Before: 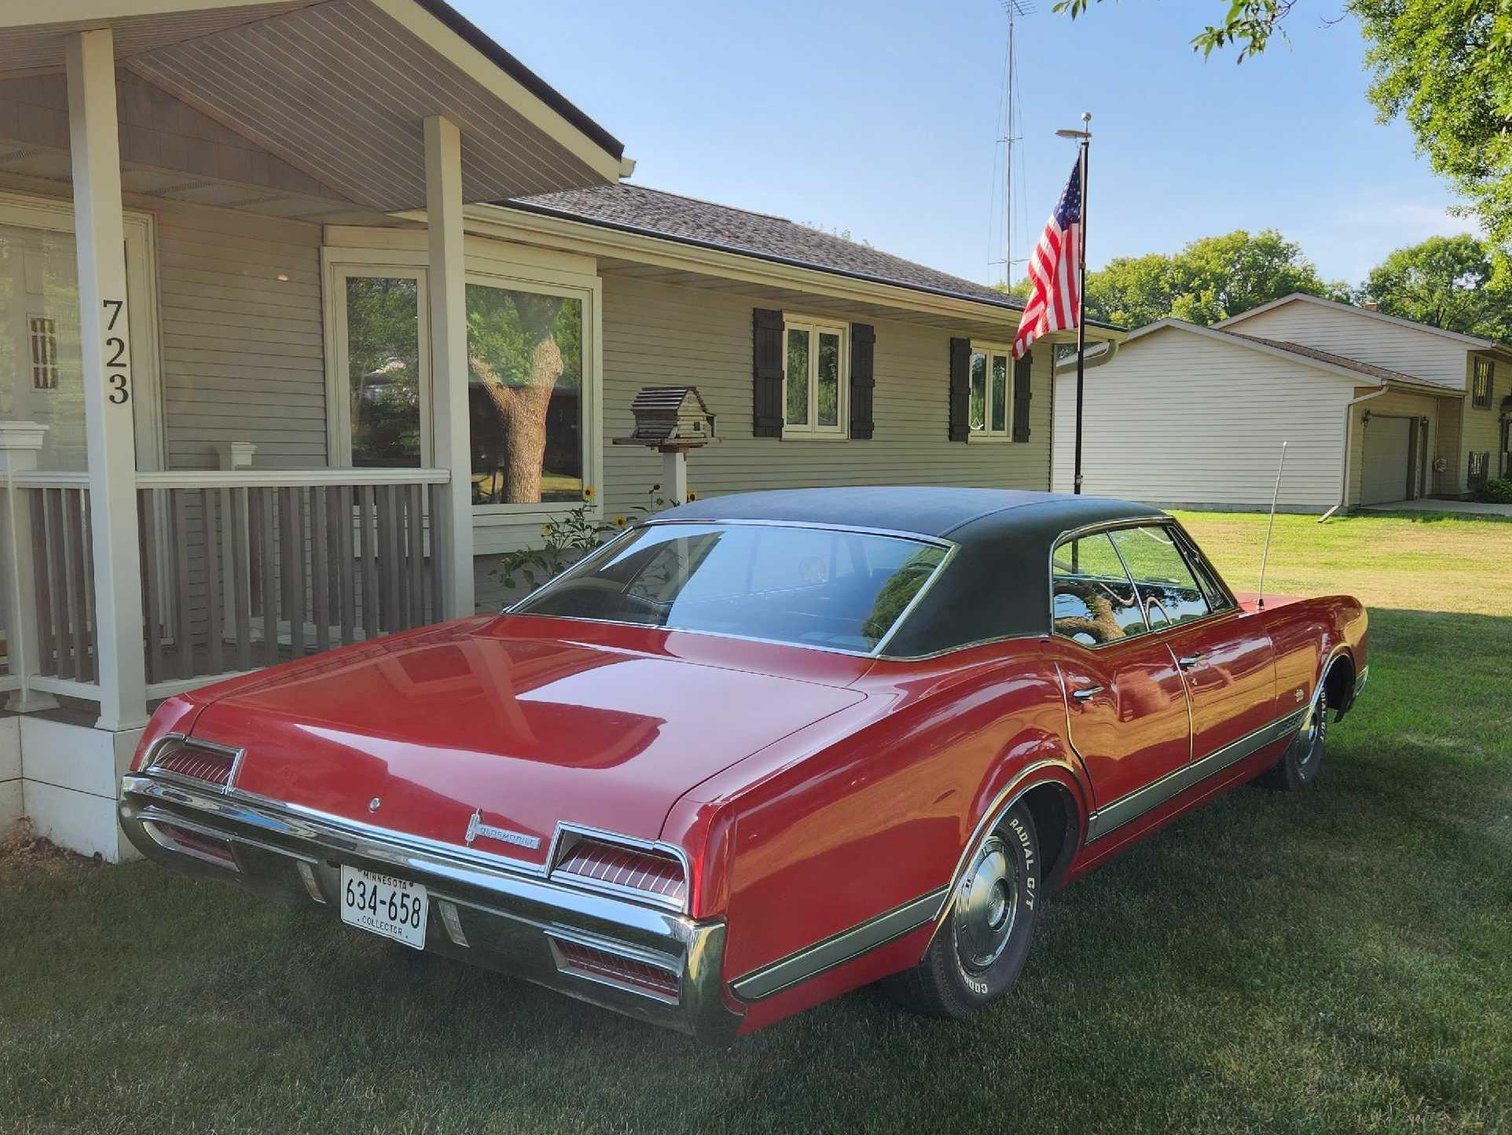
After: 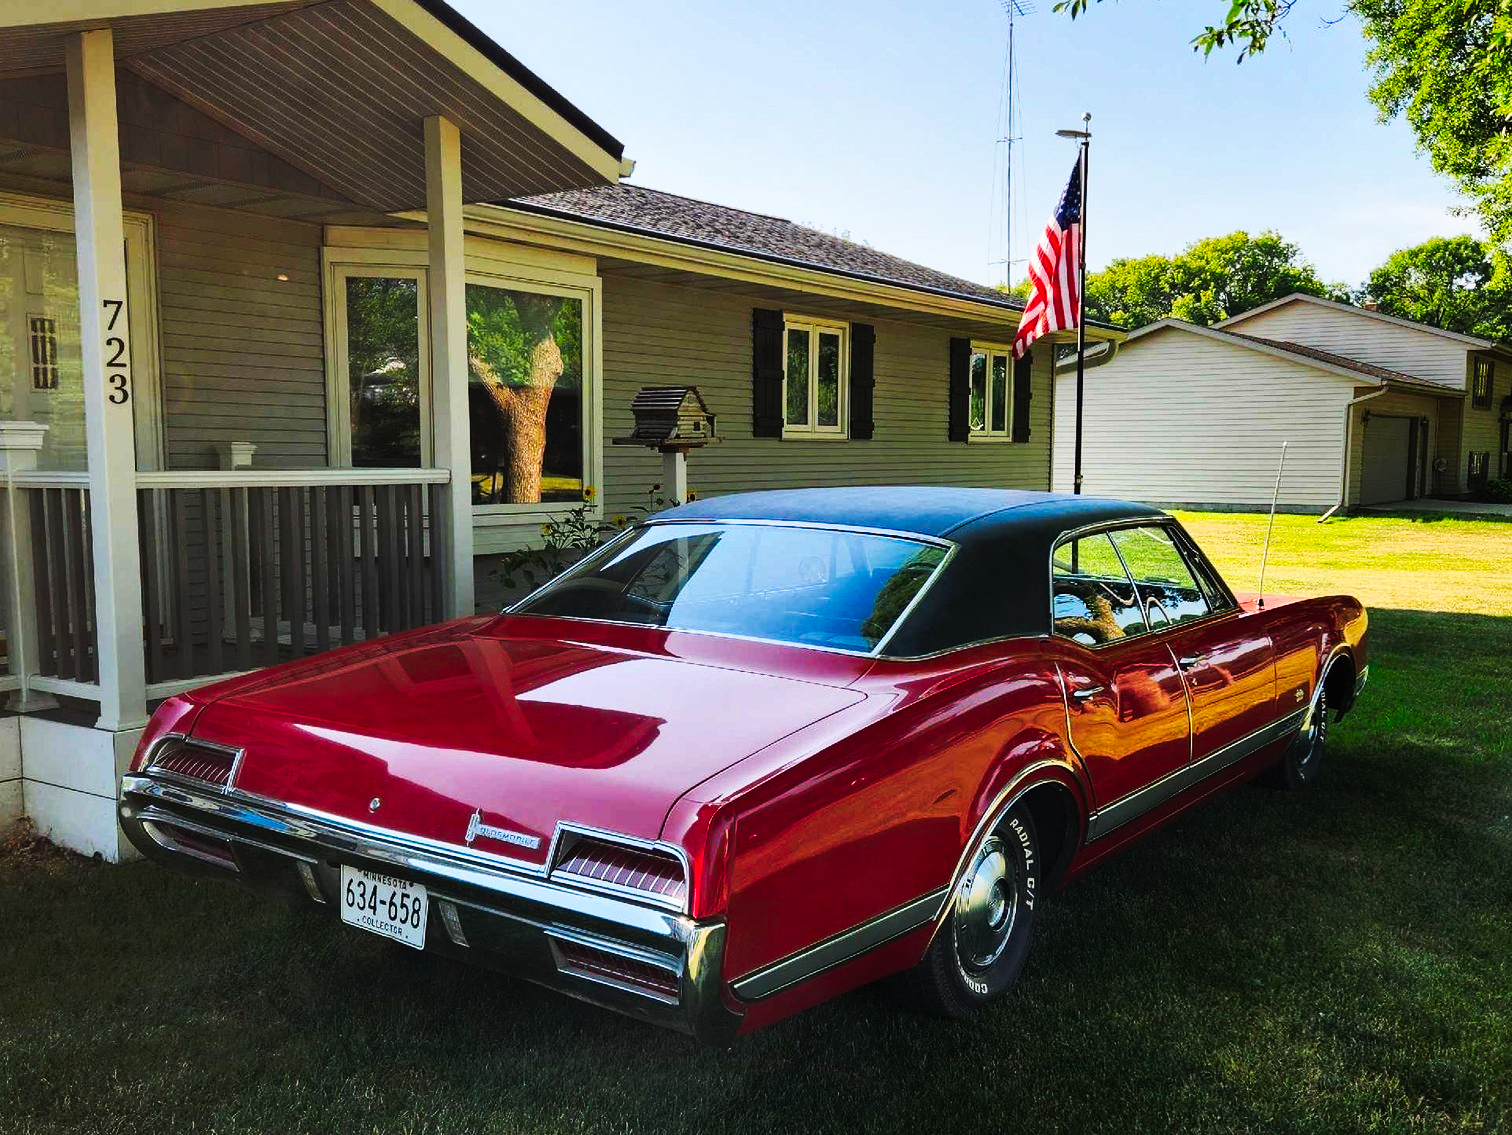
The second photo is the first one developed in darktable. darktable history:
tone curve: curves: ch0 [(0, 0) (0.003, 0.003) (0.011, 0.005) (0.025, 0.005) (0.044, 0.008) (0.069, 0.015) (0.1, 0.023) (0.136, 0.032) (0.177, 0.046) (0.224, 0.072) (0.277, 0.124) (0.335, 0.174) (0.399, 0.253) (0.468, 0.365) (0.543, 0.519) (0.623, 0.675) (0.709, 0.805) (0.801, 0.908) (0.898, 0.97) (1, 1)], preserve colors none
